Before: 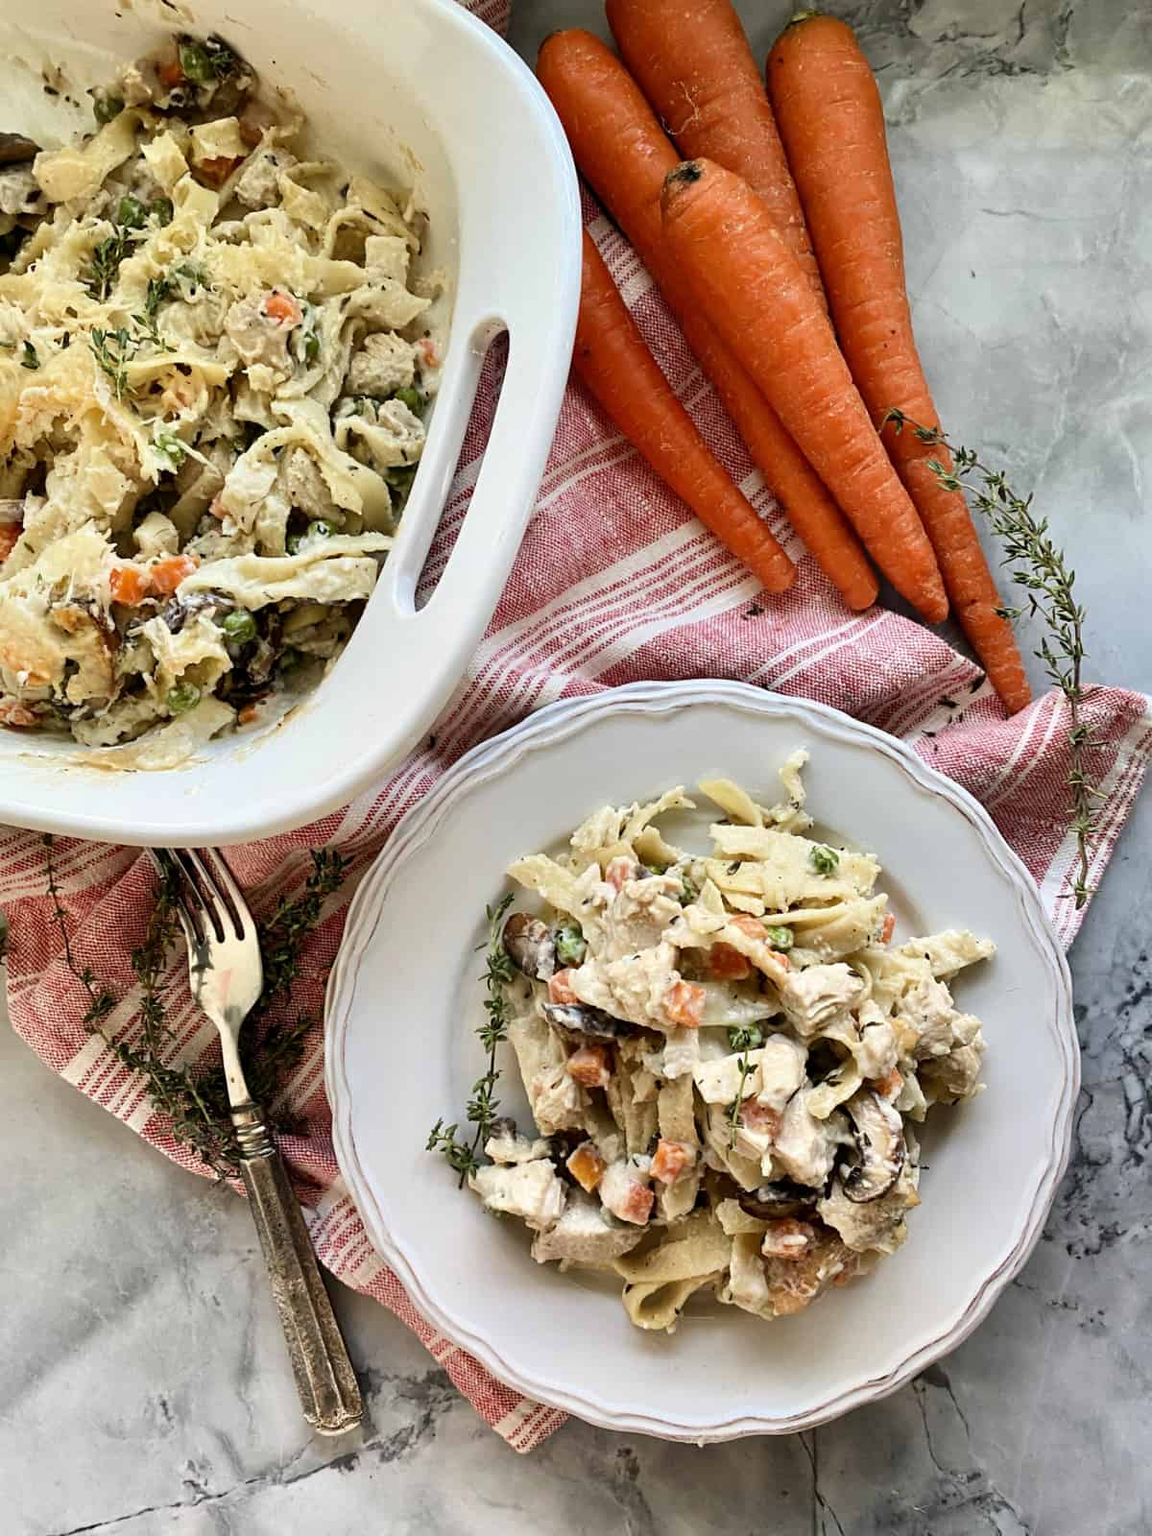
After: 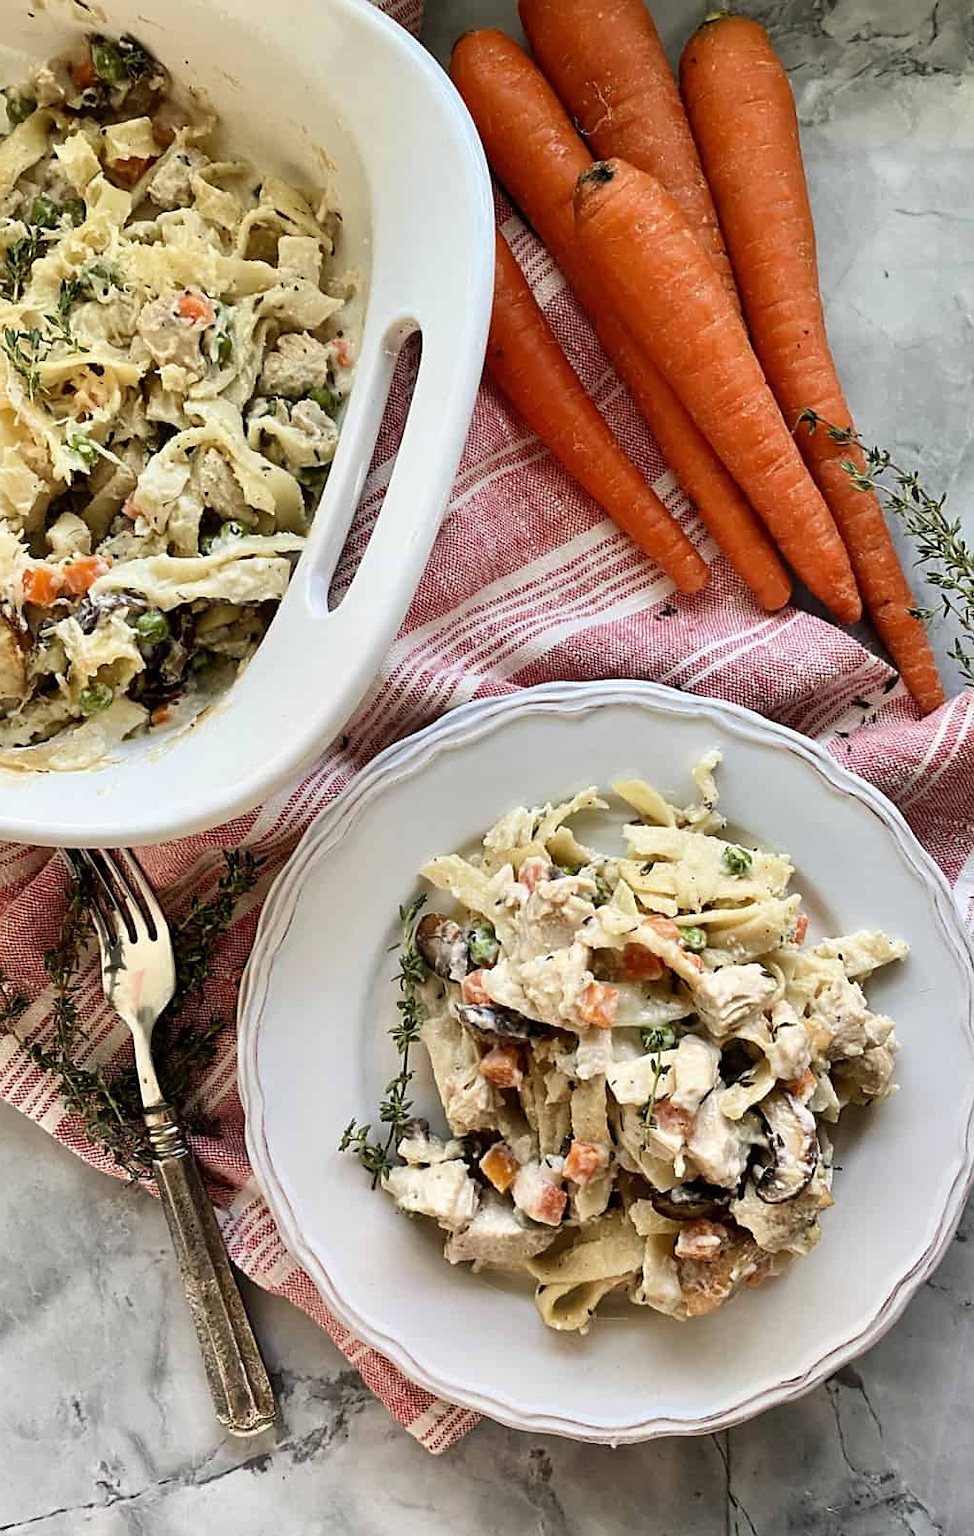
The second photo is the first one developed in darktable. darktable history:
sharpen: radius 1.523, amount 0.365, threshold 1.698
crop: left 7.594%, right 7.831%
